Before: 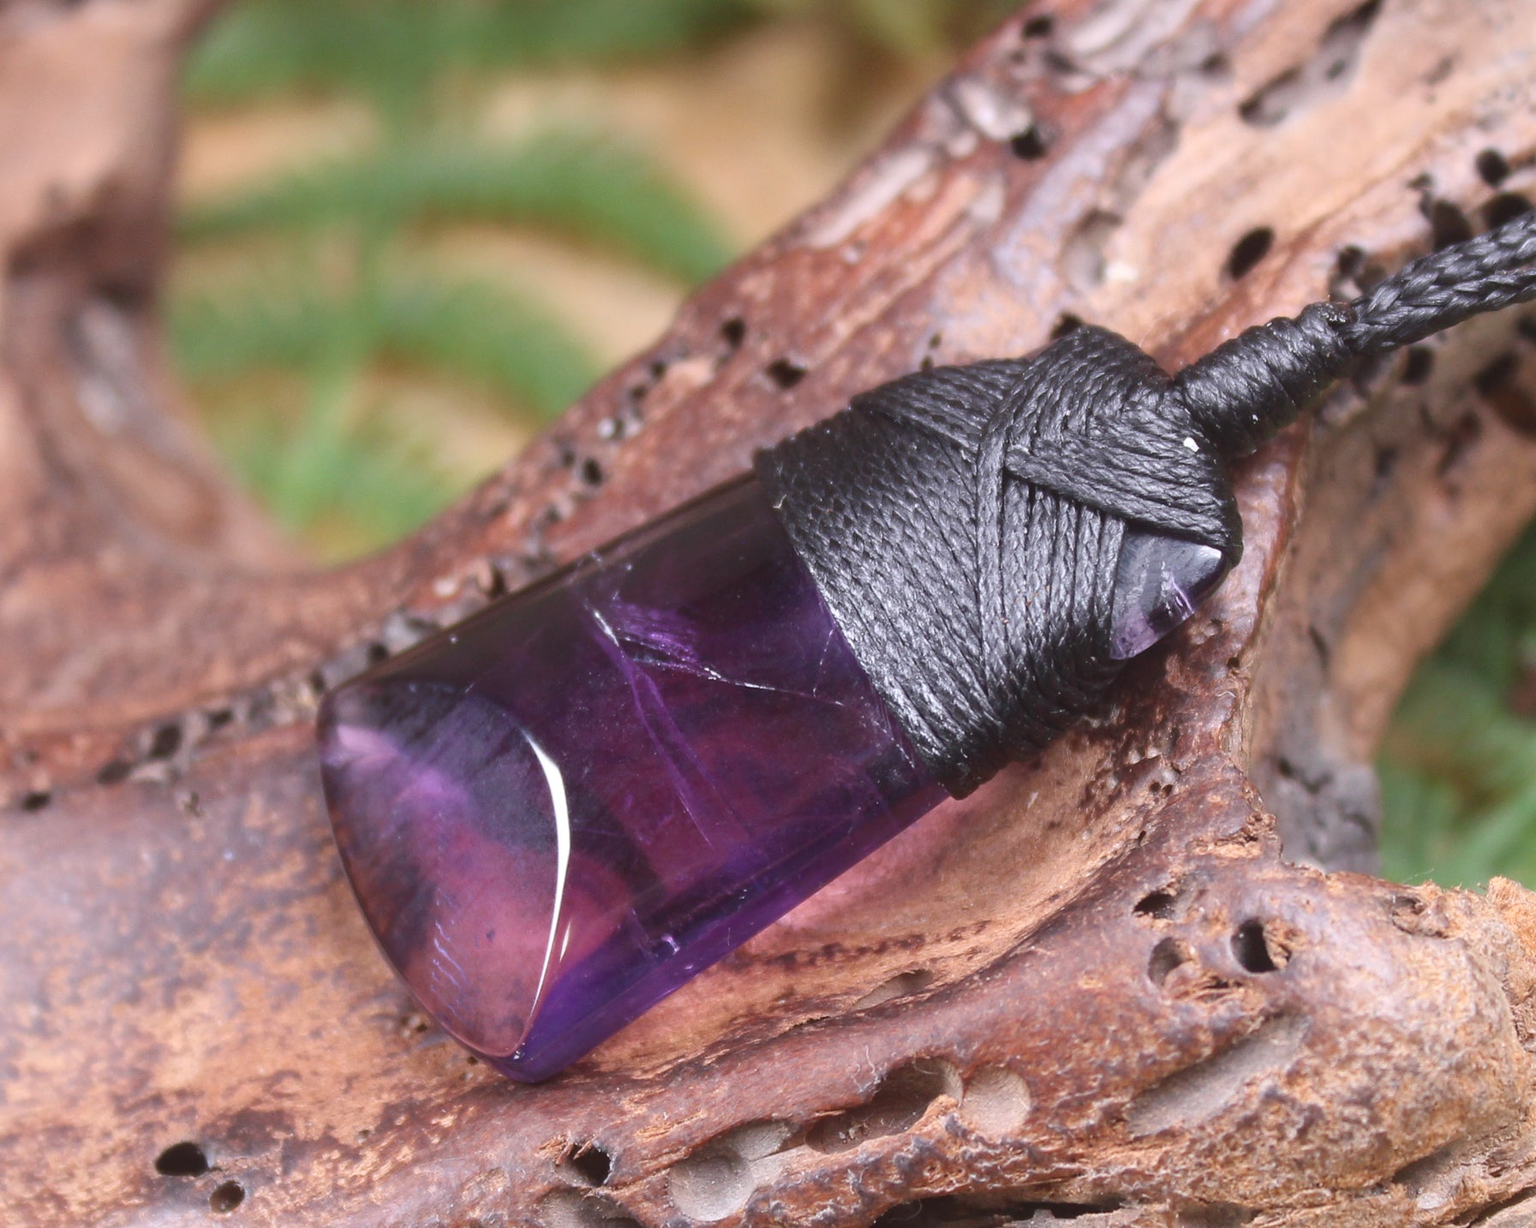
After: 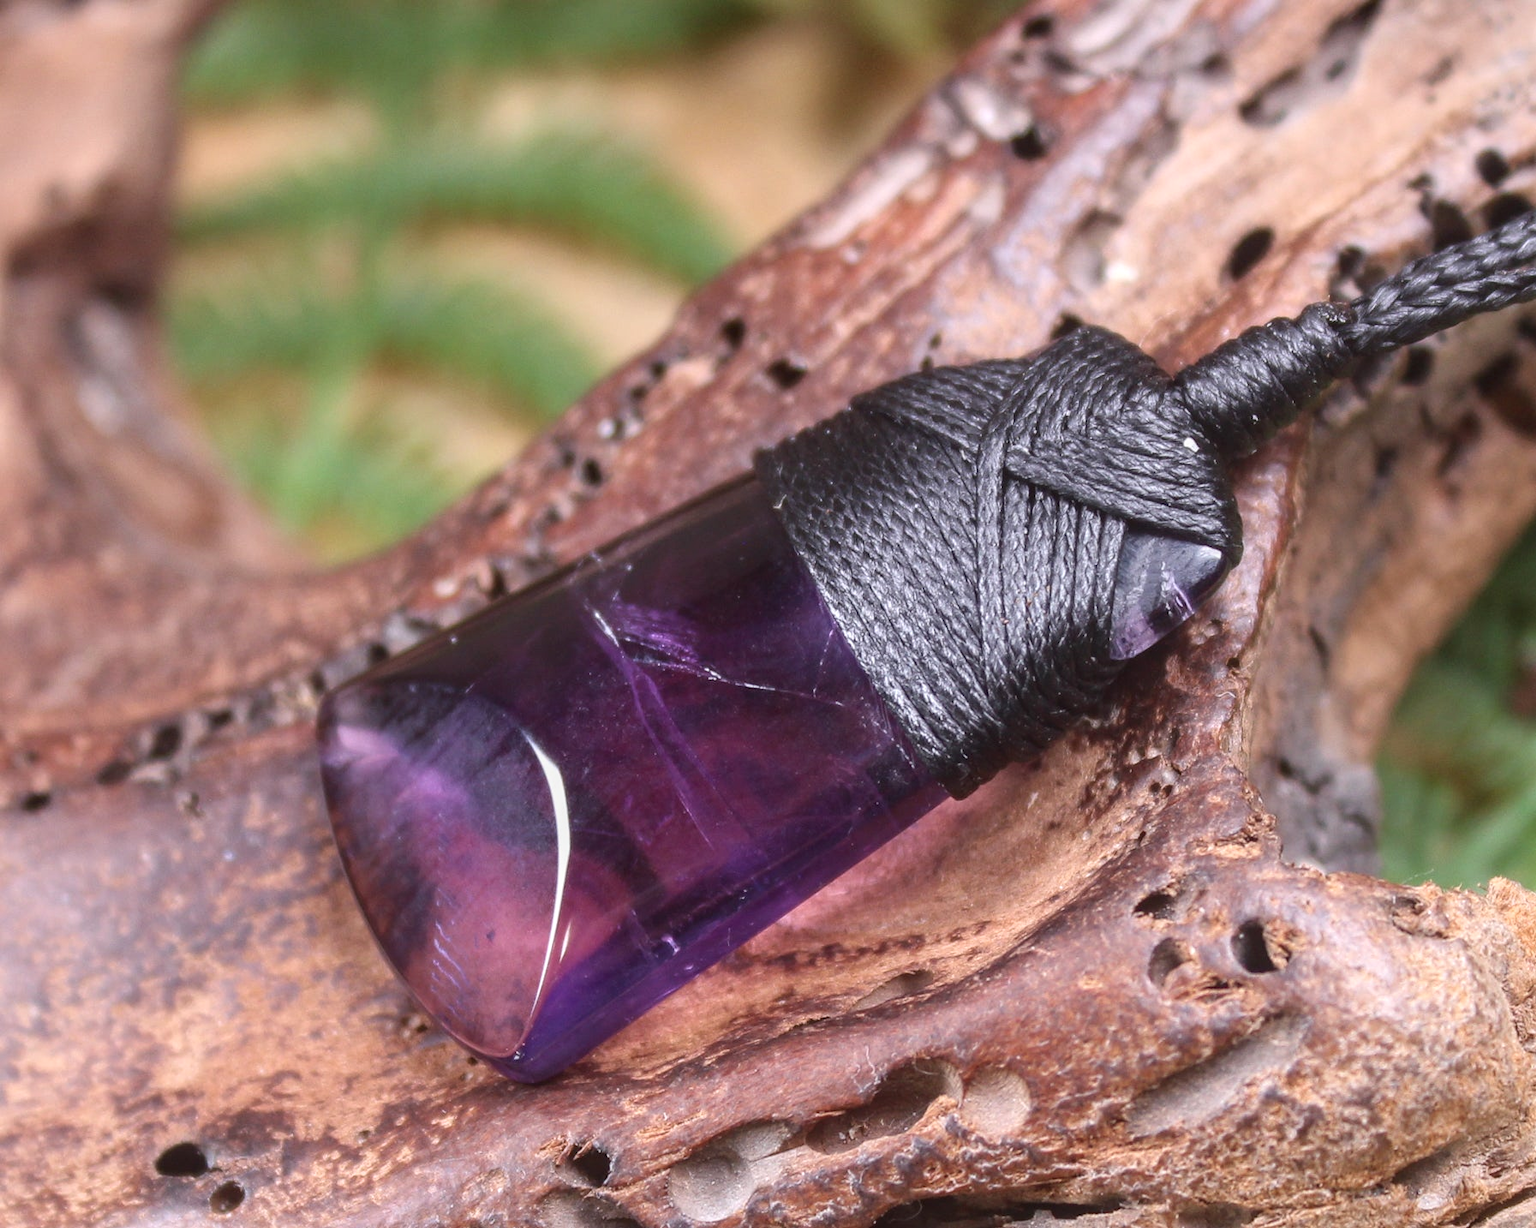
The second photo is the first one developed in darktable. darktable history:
local contrast: on, module defaults
velvia: strength 6%
